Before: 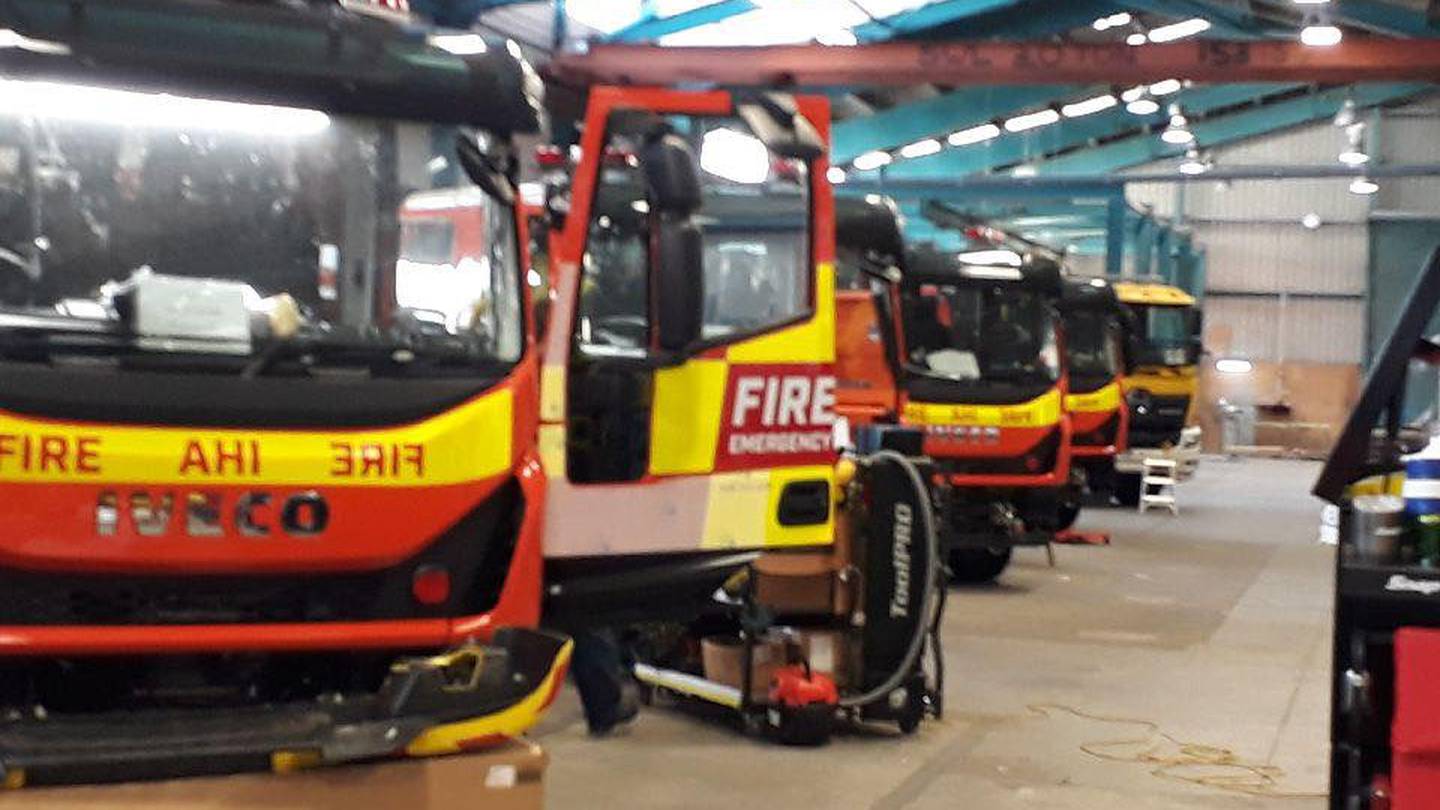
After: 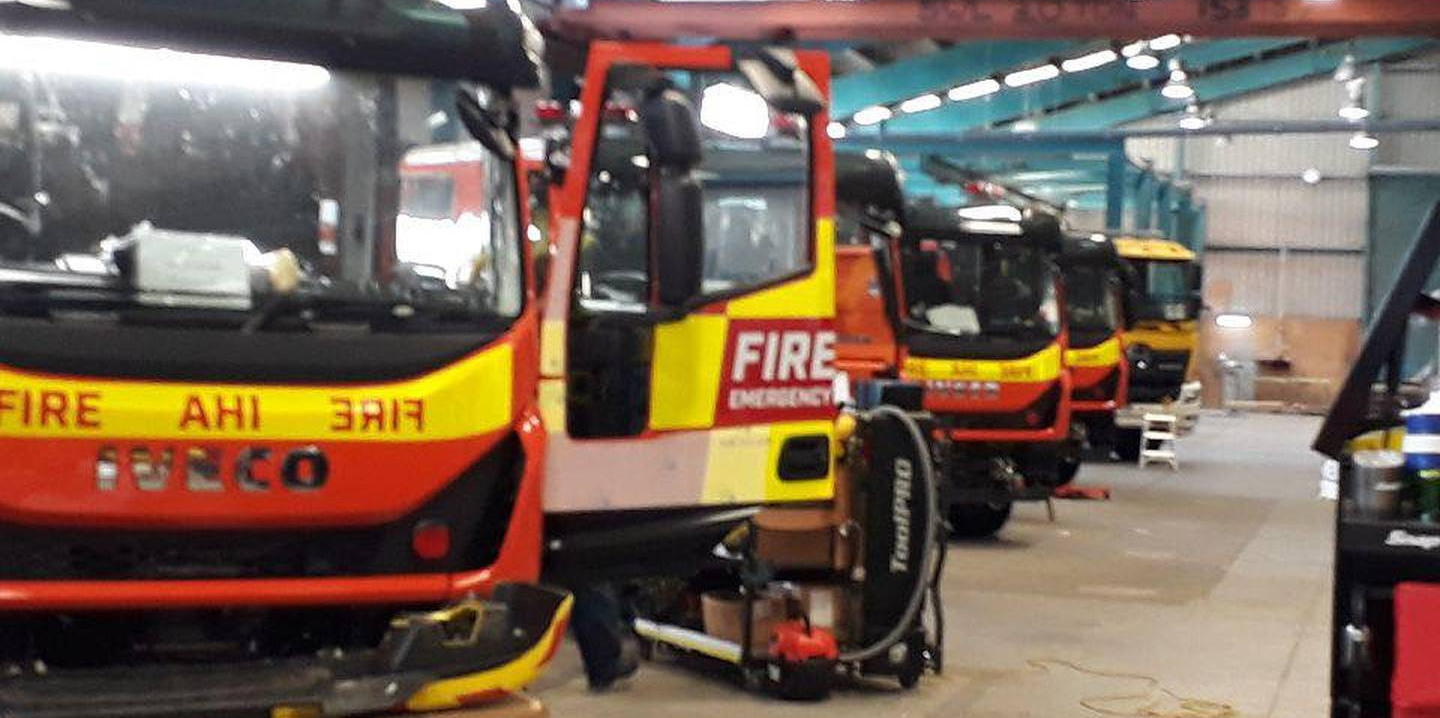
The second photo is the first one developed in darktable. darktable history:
crop and rotate: top 5.57%, bottom 5.712%
